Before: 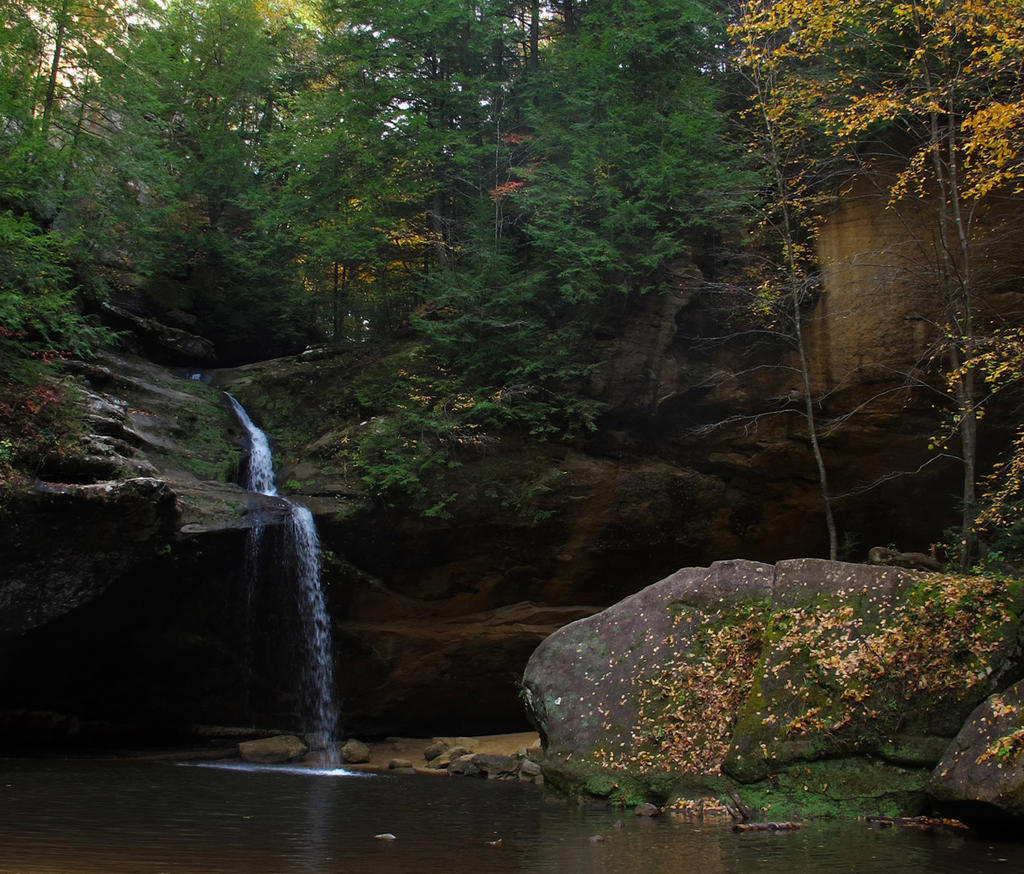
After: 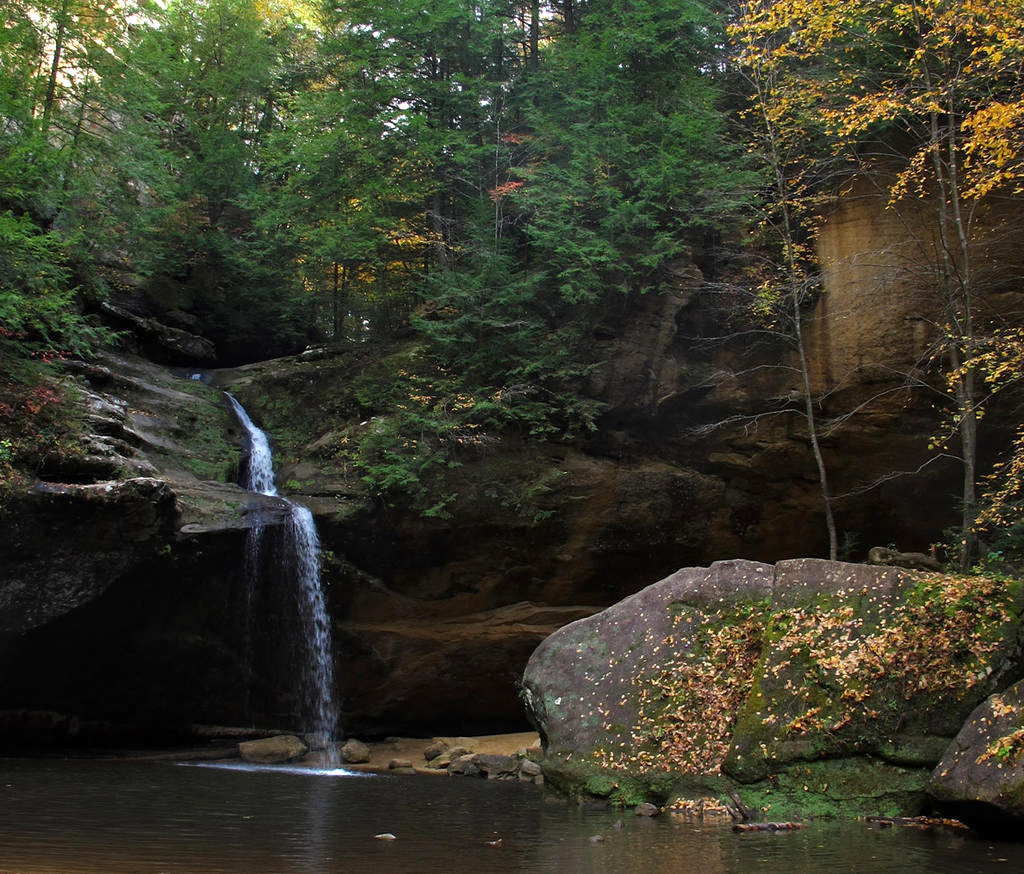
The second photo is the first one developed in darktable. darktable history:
local contrast: mode bilateral grid, contrast 21, coarseness 51, detail 119%, midtone range 0.2
exposure: black level correction 0, exposure 0.499 EV, compensate exposure bias true, compensate highlight preservation false
